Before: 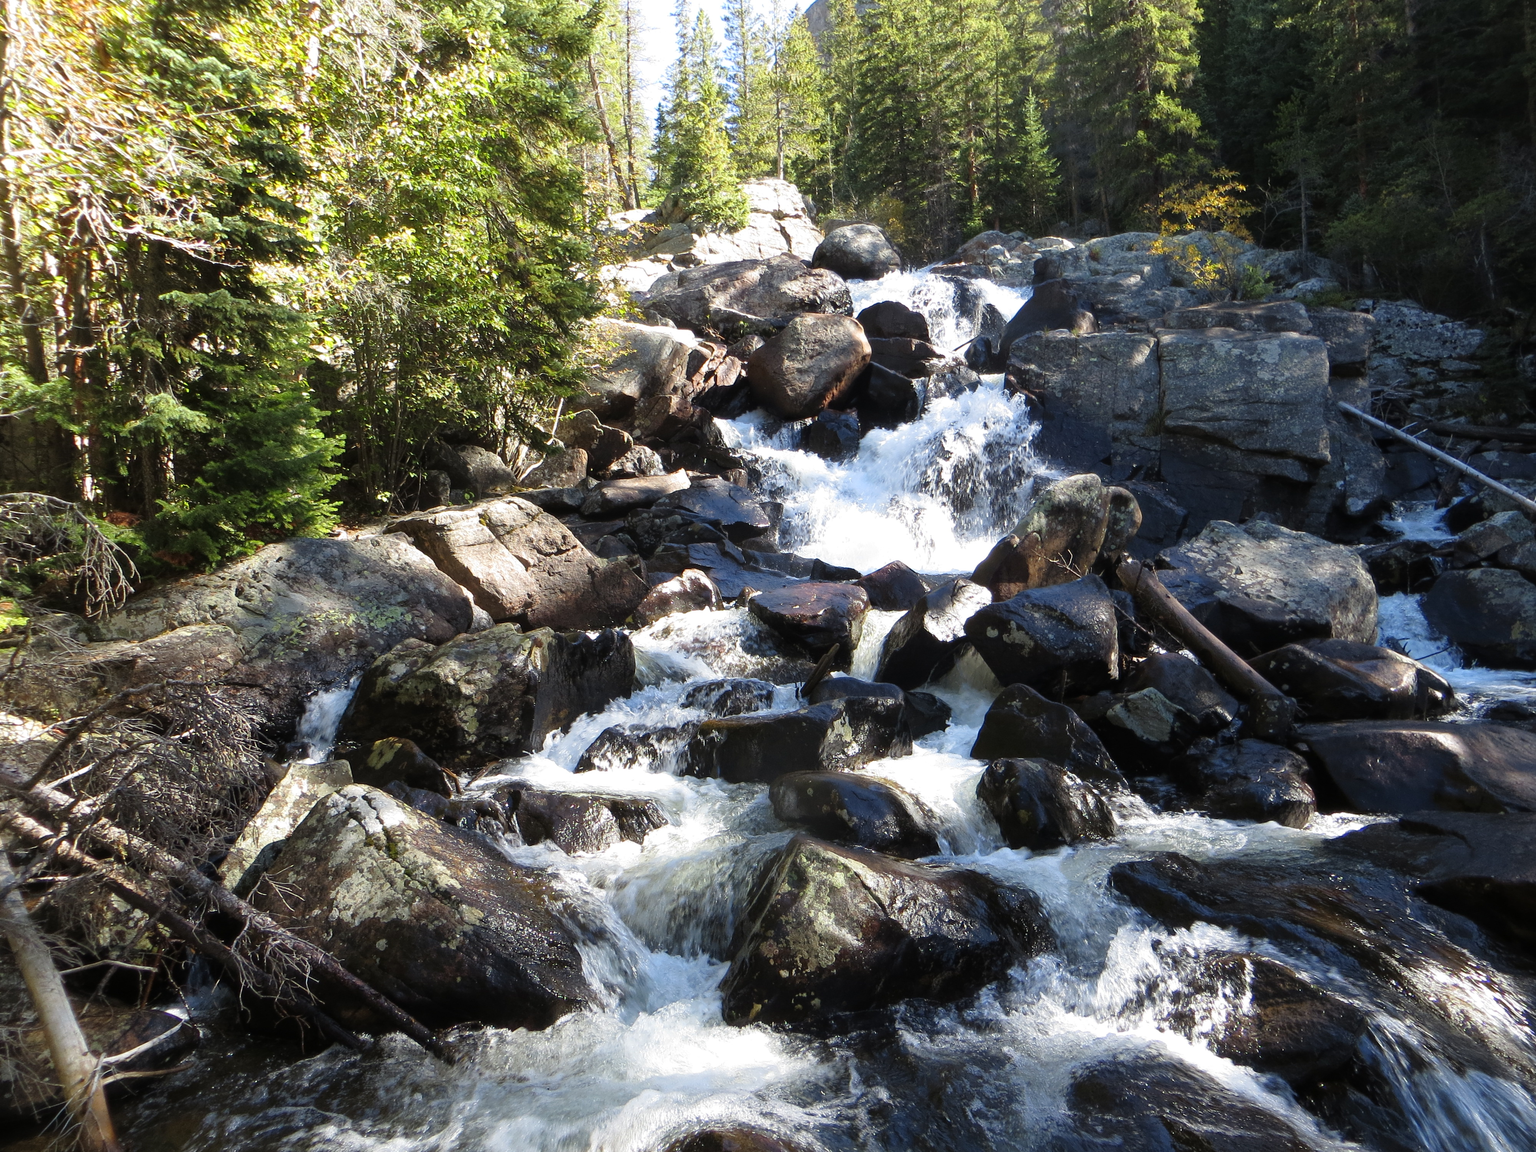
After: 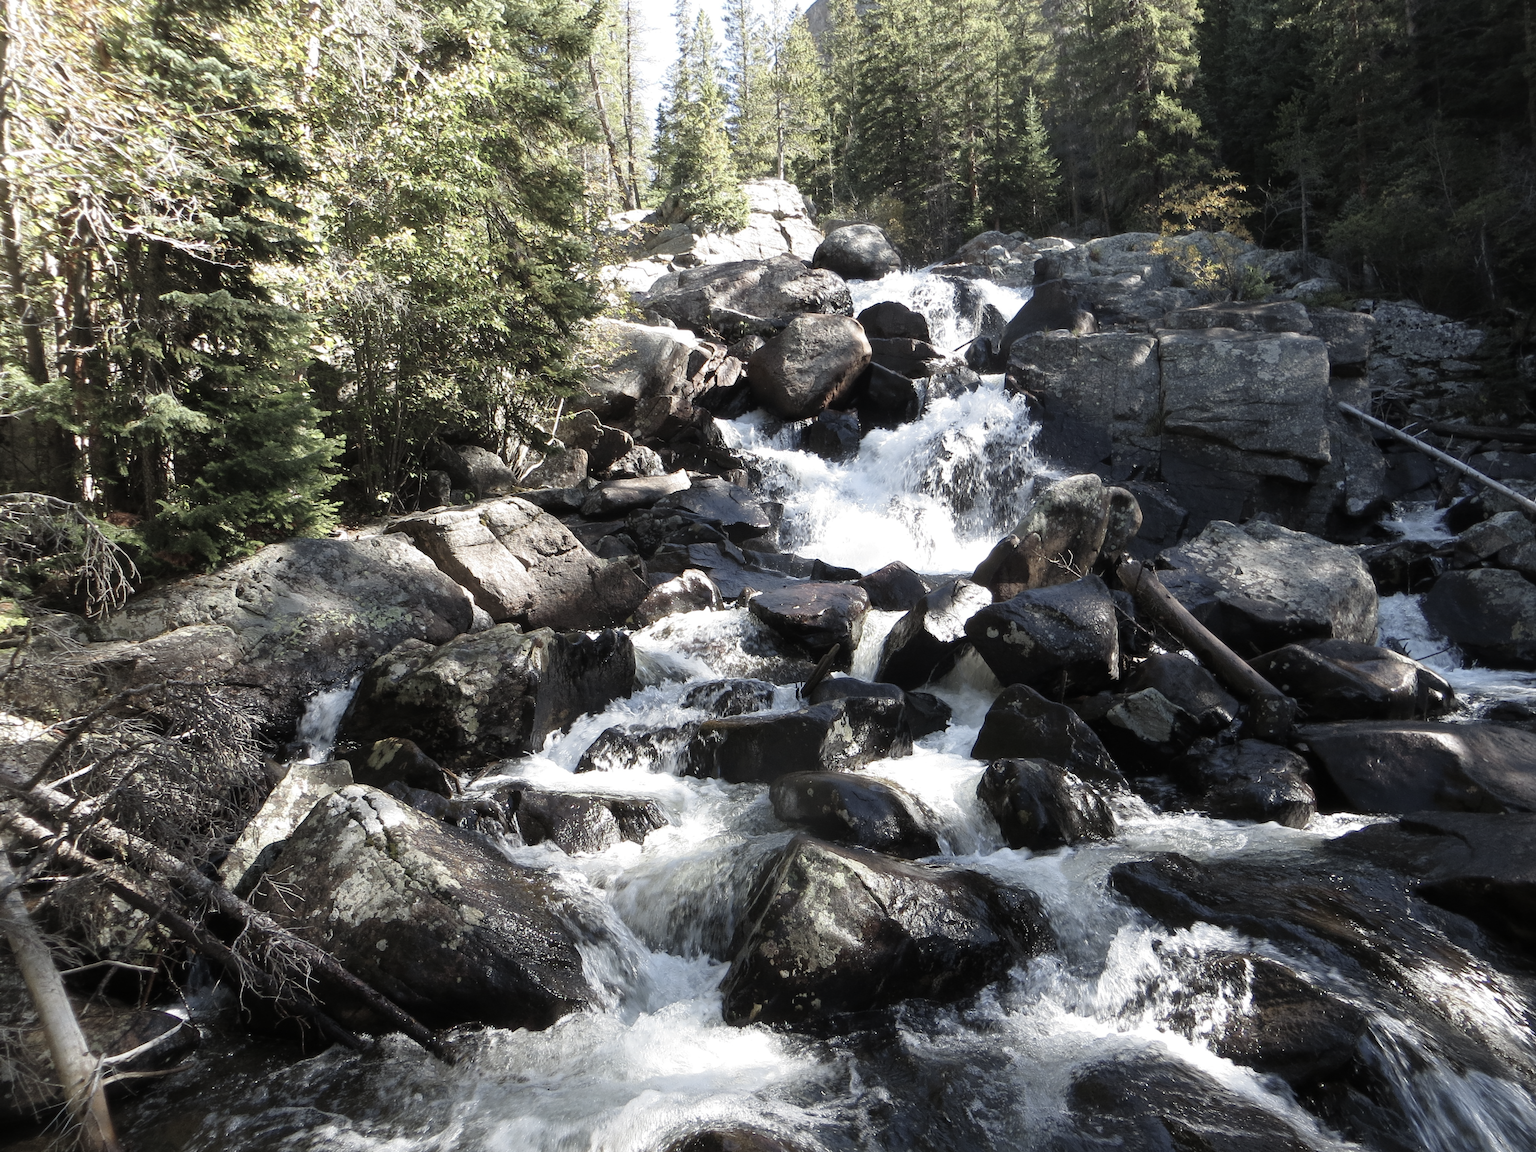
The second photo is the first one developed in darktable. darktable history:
color correction: highlights b* 0.062, saturation 0.491
